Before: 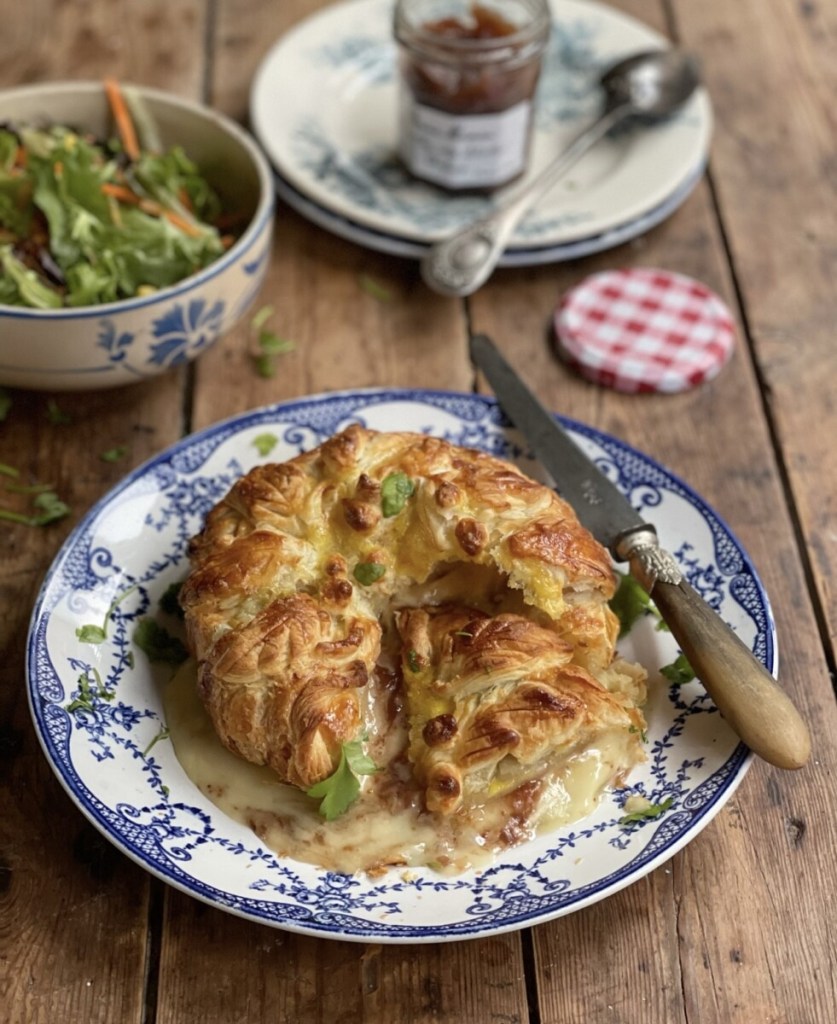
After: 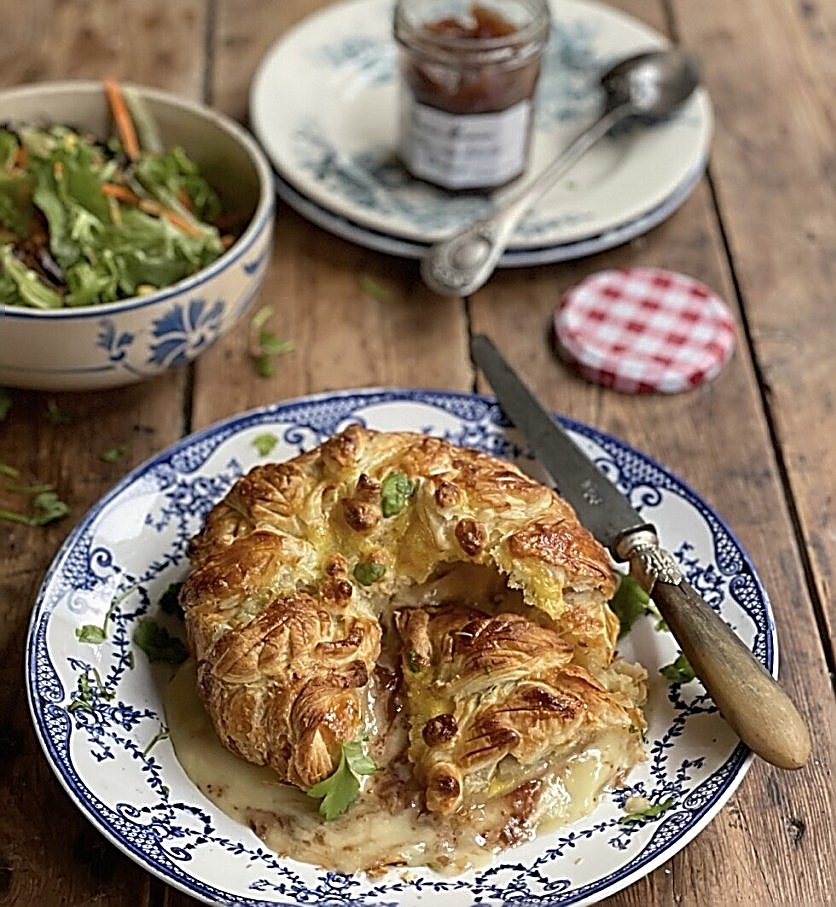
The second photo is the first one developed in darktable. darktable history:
crop and rotate: top 0%, bottom 11.369%
sharpen: amount 1.998
